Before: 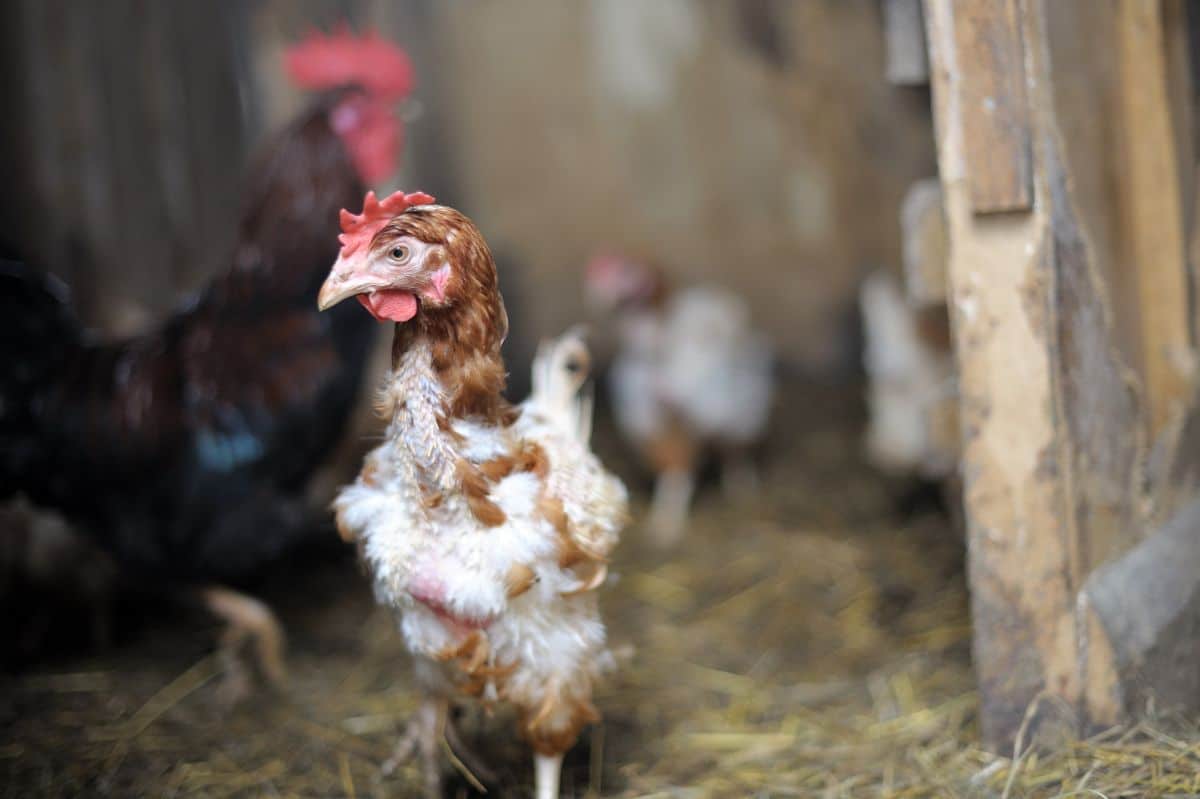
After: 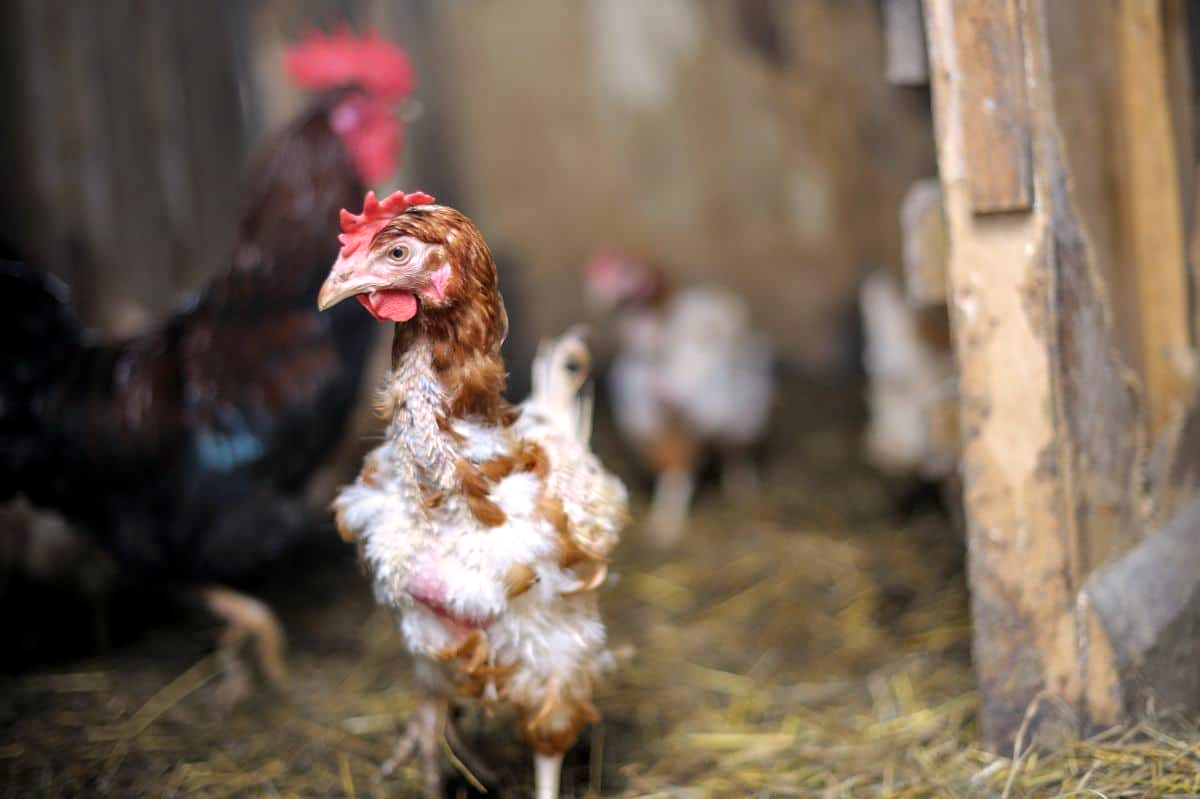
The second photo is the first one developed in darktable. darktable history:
local contrast: on, module defaults
base curve: preserve colors none
color correction: highlights a* 3.27, highlights b* 2.03, saturation 1.2
levels: levels [0, 0.492, 0.984]
